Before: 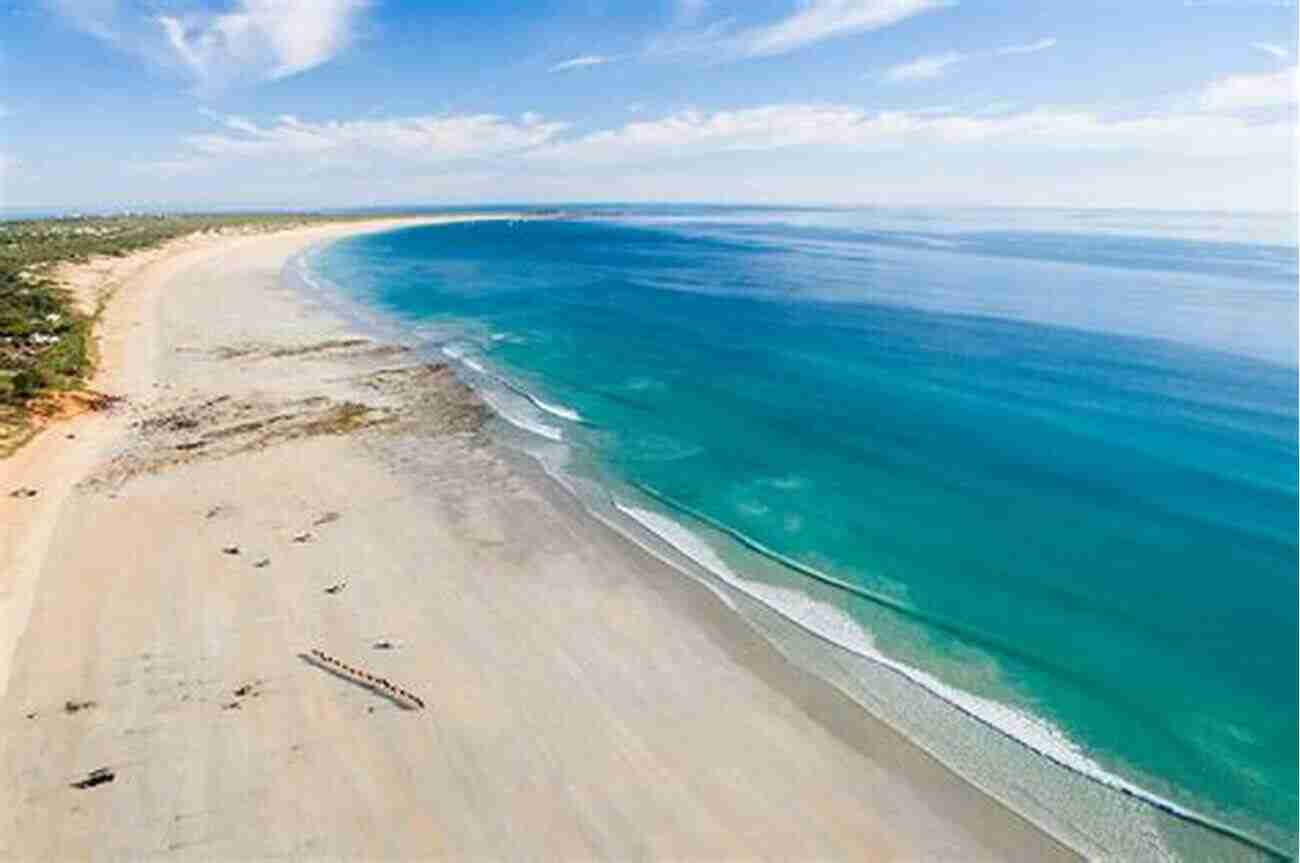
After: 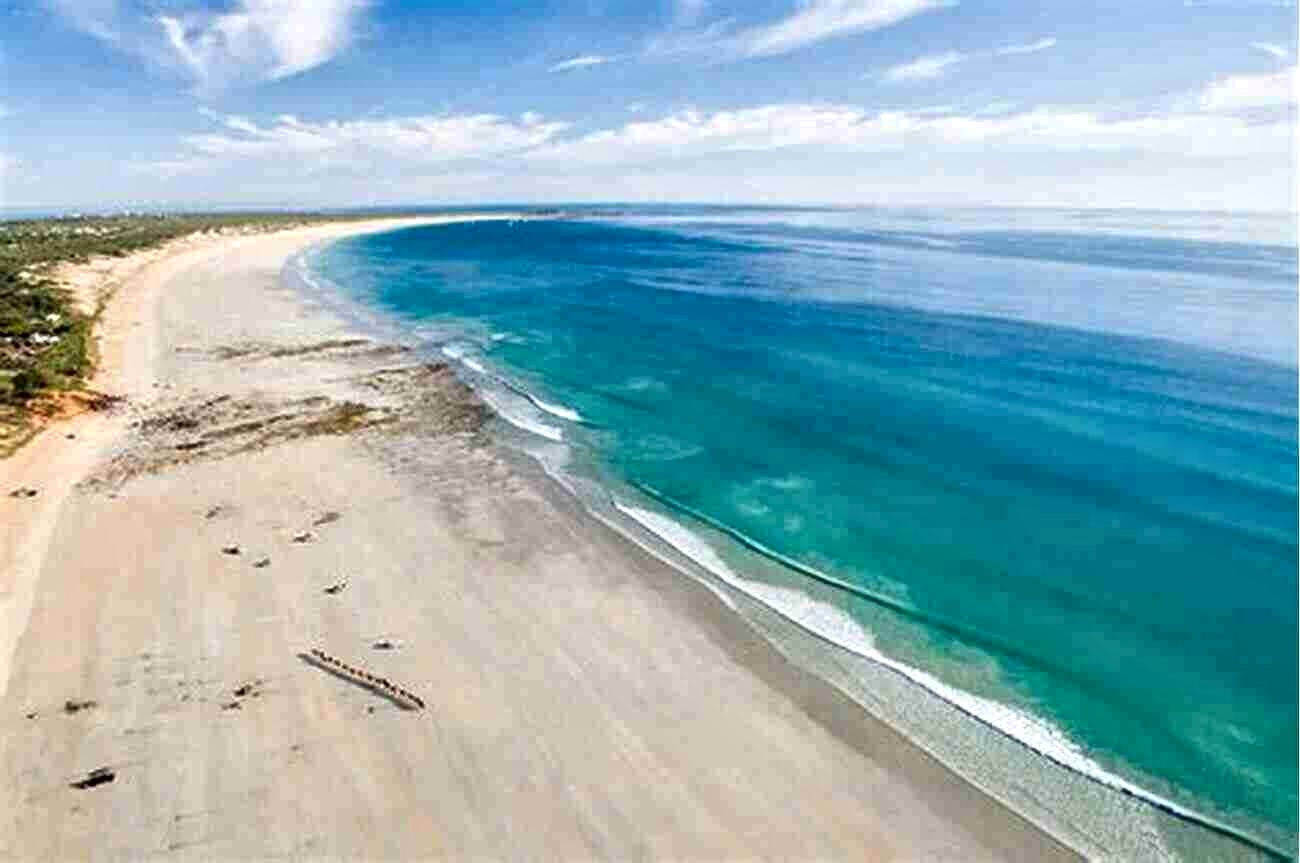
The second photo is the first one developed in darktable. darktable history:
contrast equalizer: y [[0.546, 0.552, 0.554, 0.554, 0.552, 0.546], [0.5 ×6], [0.5 ×6], [0 ×6], [0 ×6]]
local contrast: mode bilateral grid, contrast 21, coarseness 50, detail 130%, midtone range 0.2
